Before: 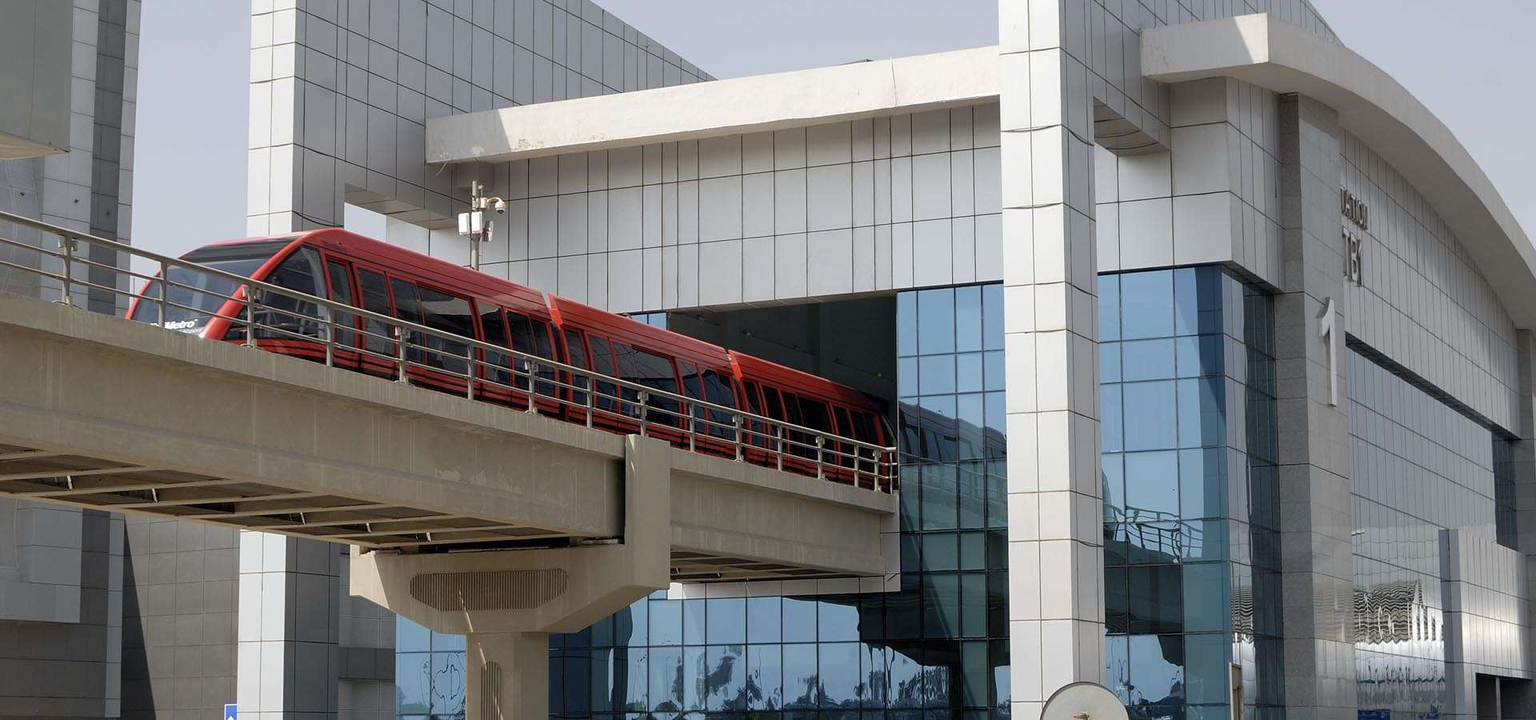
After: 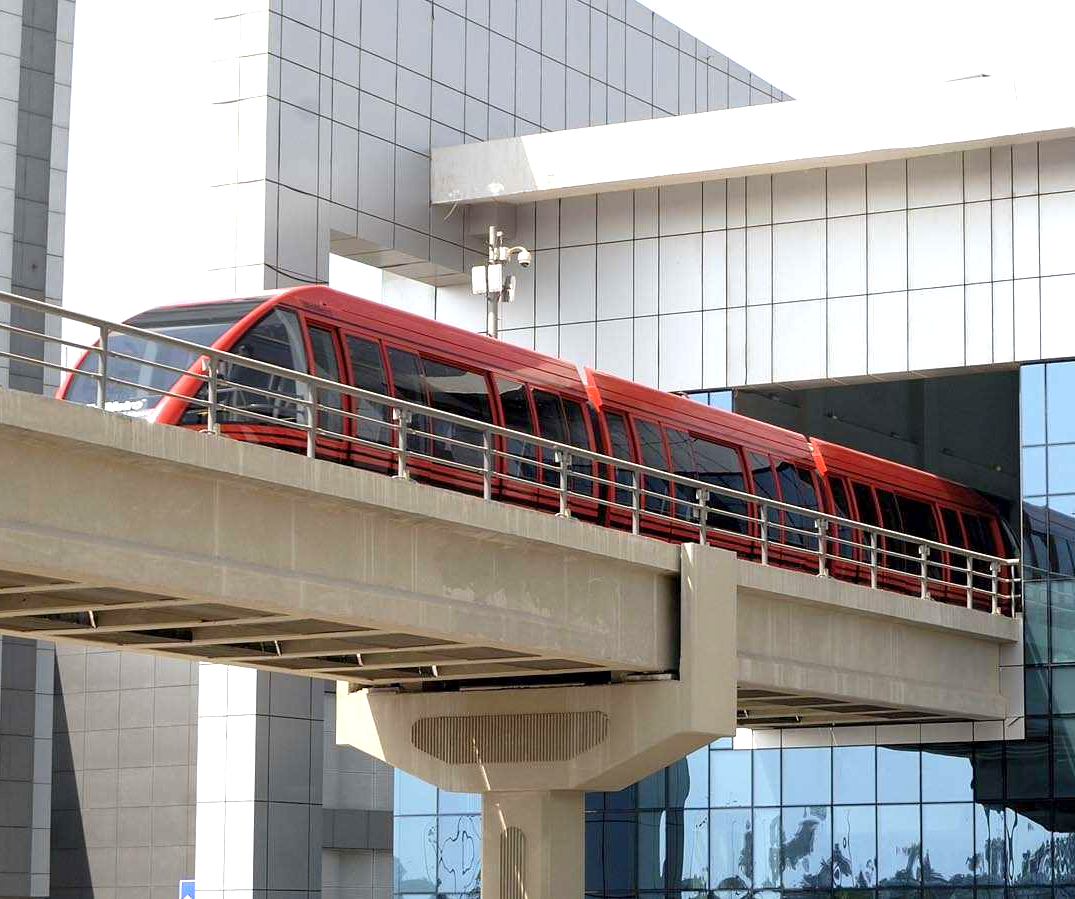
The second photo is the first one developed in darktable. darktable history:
exposure: black level correction 0.001, exposure 1 EV, compensate highlight preservation false
crop: left 5.296%, right 38.685%
